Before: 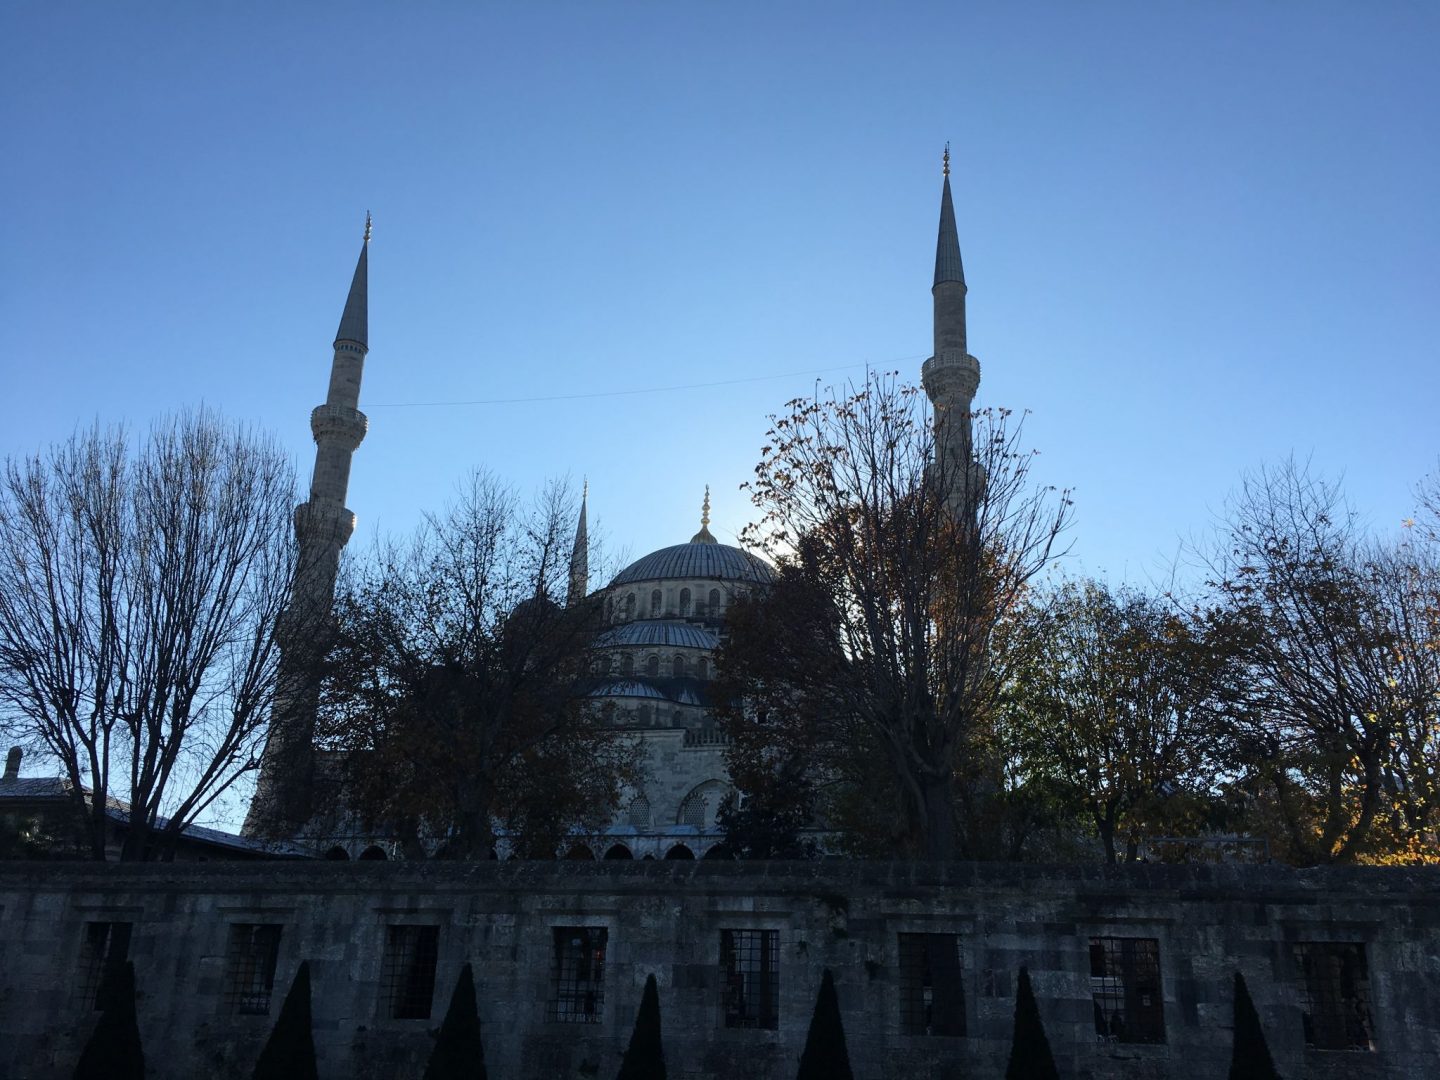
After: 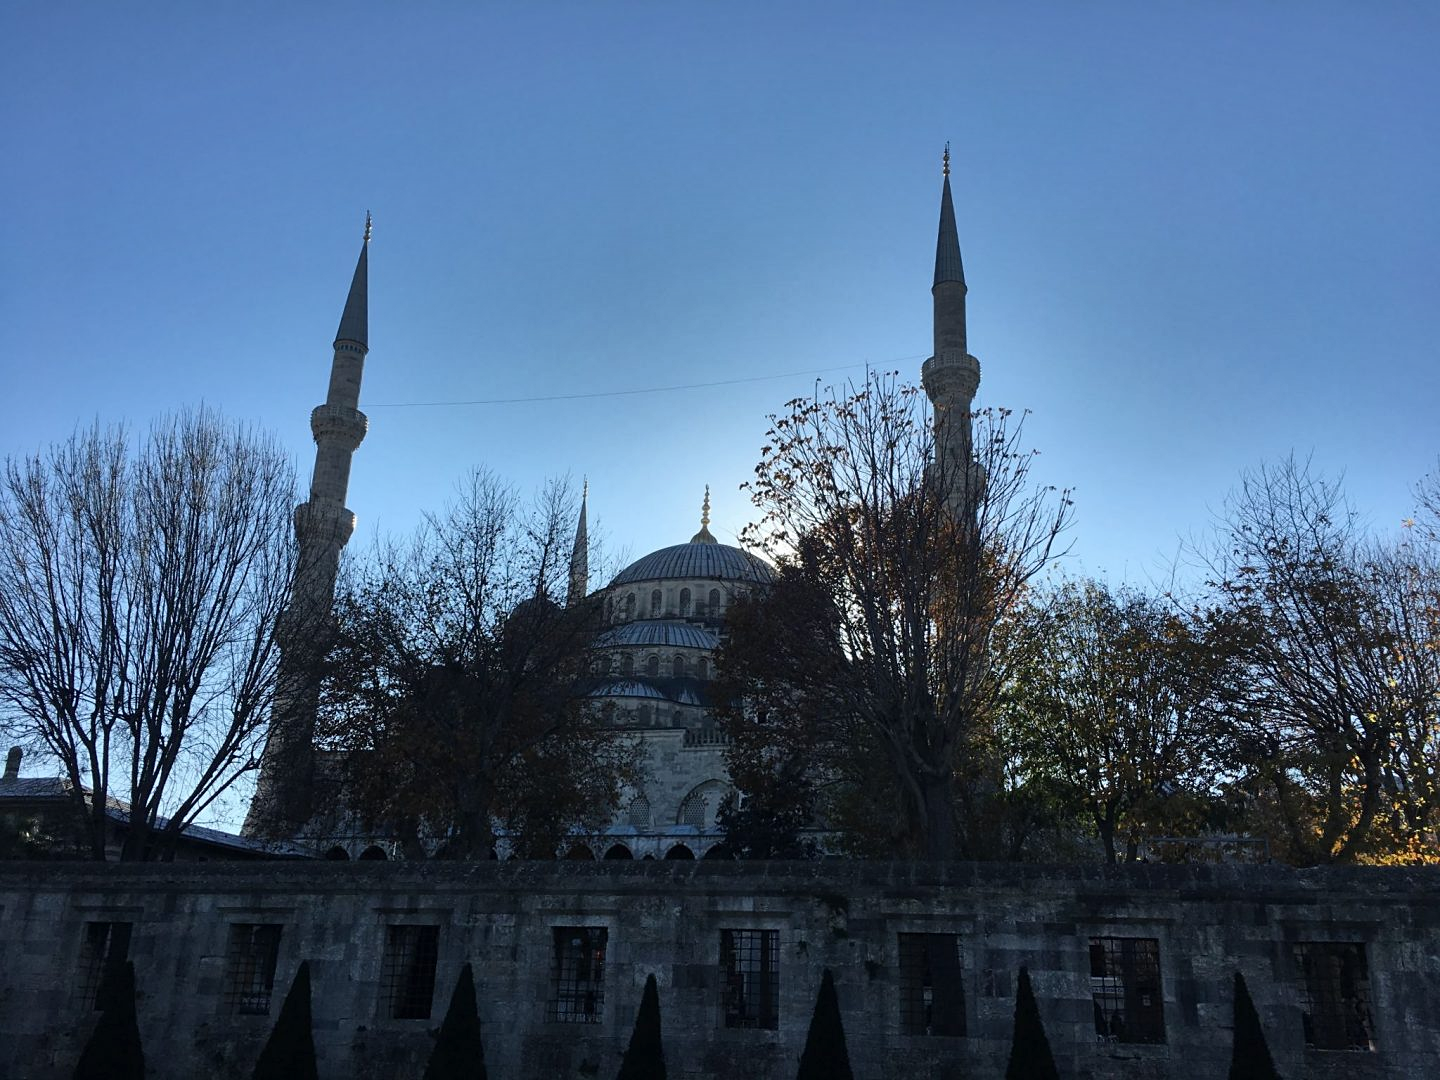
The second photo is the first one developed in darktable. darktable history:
sharpen: amount 0.204
shadows and highlights: shadows 20.79, highlights -82.17, highlights color adjustment 0.694%, soften with gaussian
